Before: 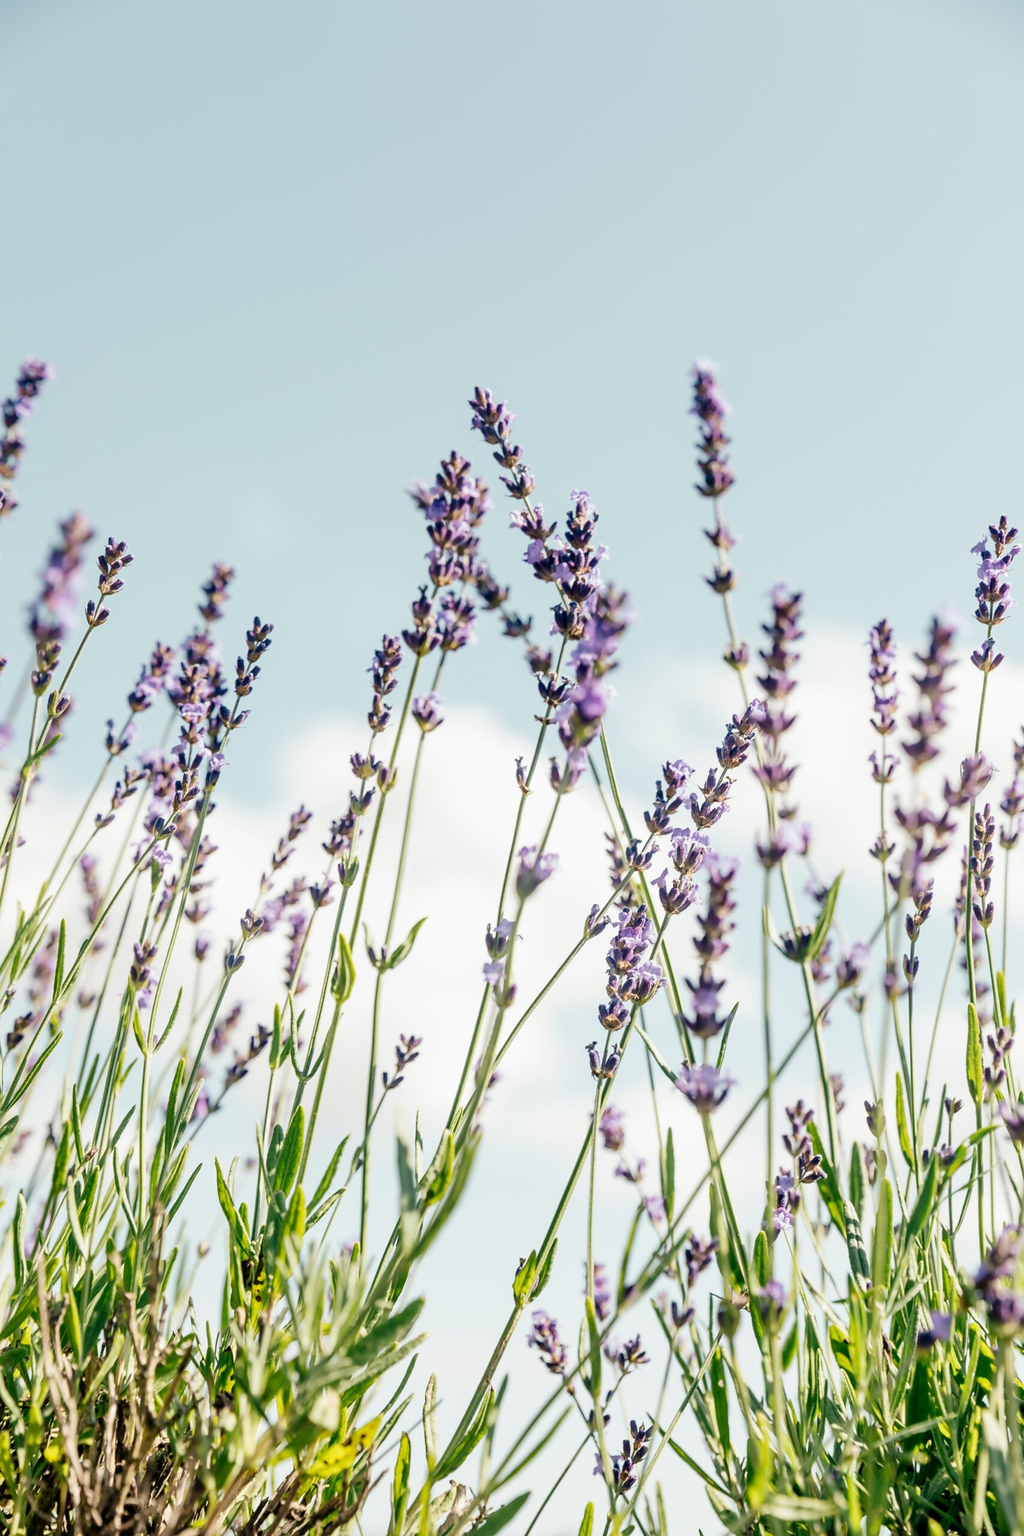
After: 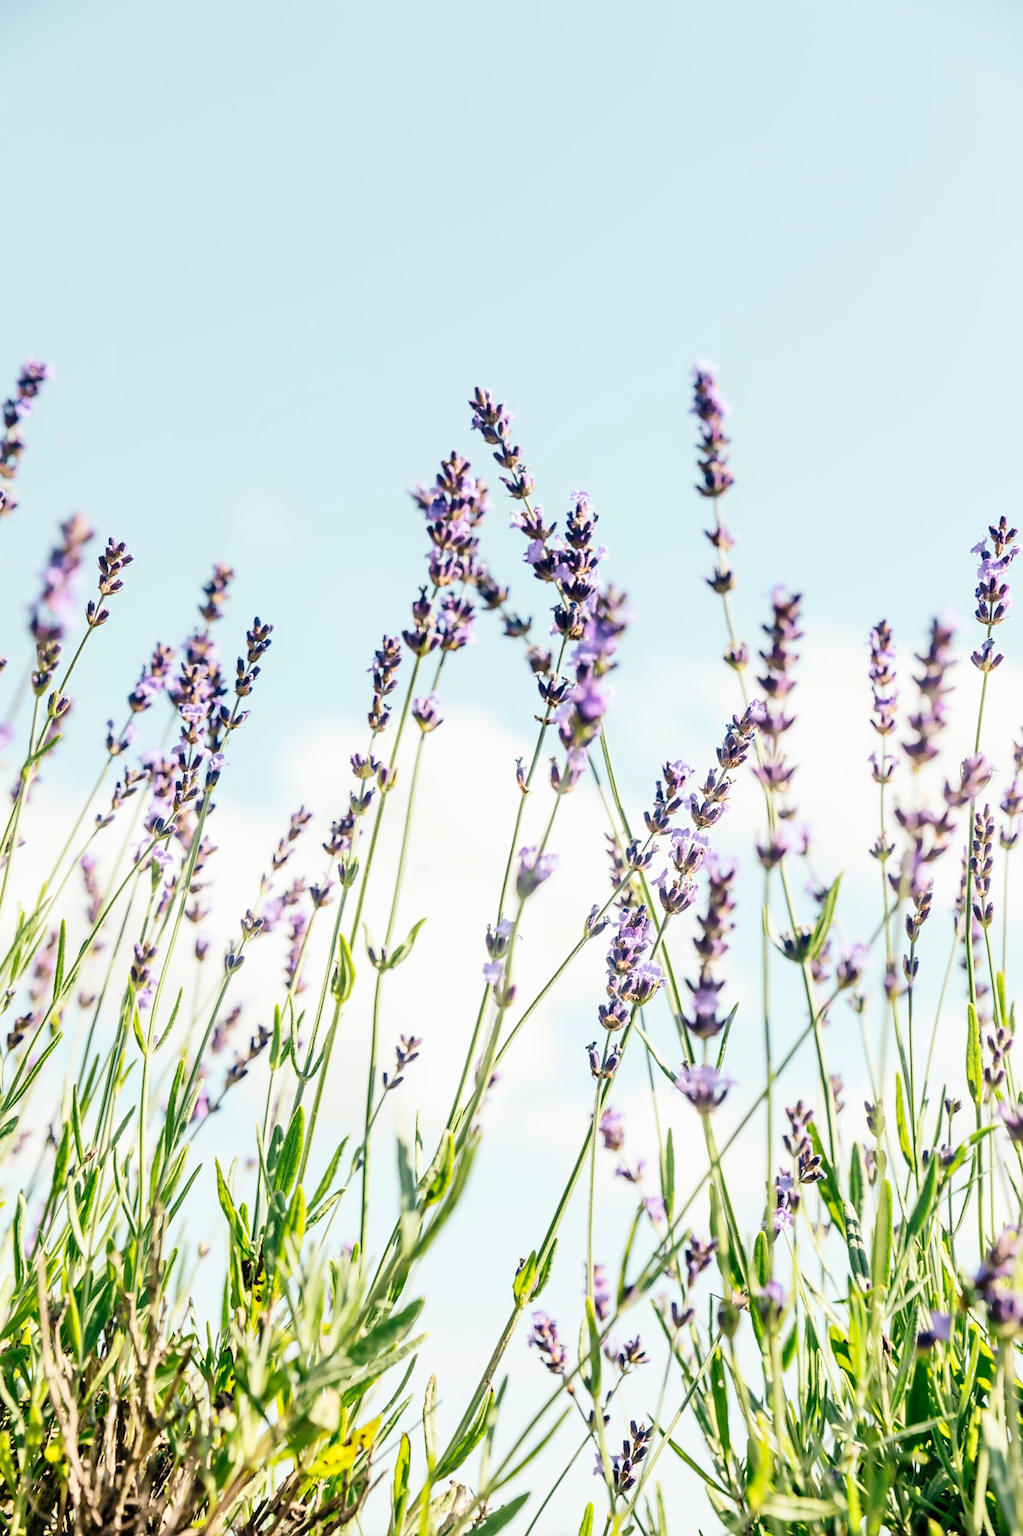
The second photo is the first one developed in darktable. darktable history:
exposure: compensate exposure bias true, compensate highlight preservation false
contrast brightness saturation: contrast 0.199, brightness 0.151, saturation 0.137
